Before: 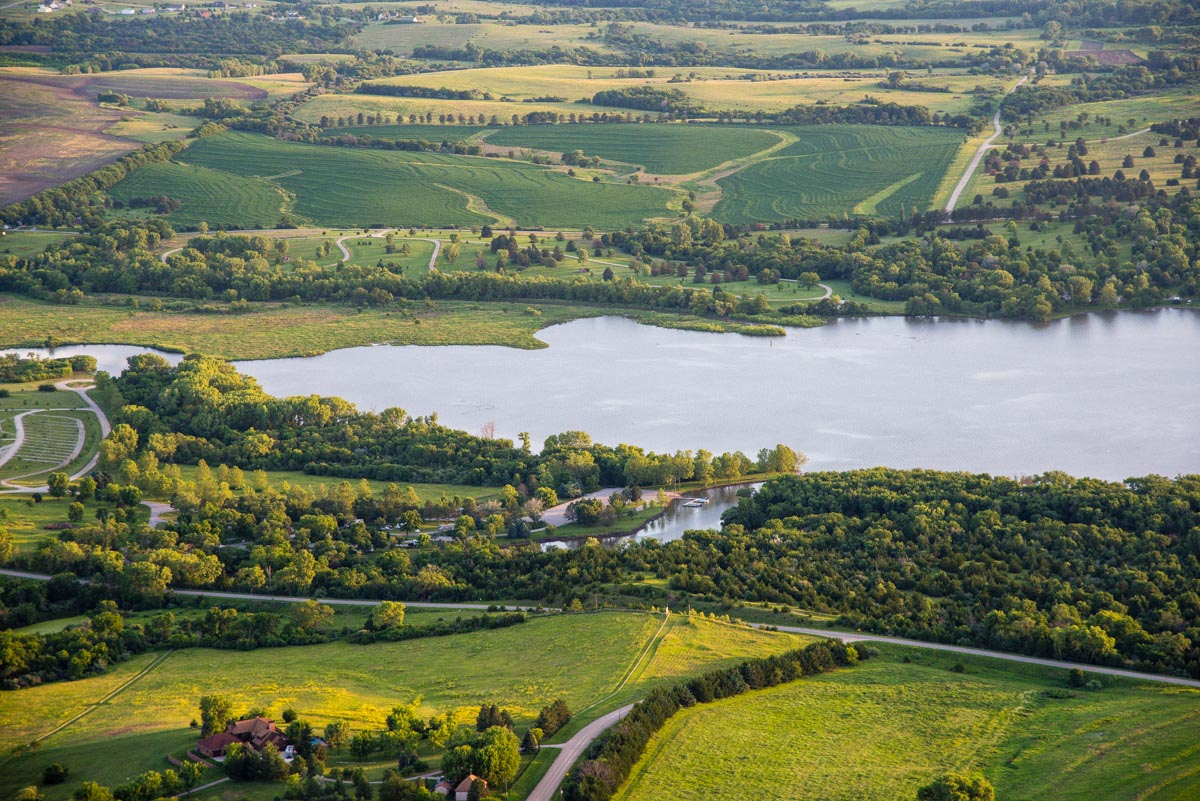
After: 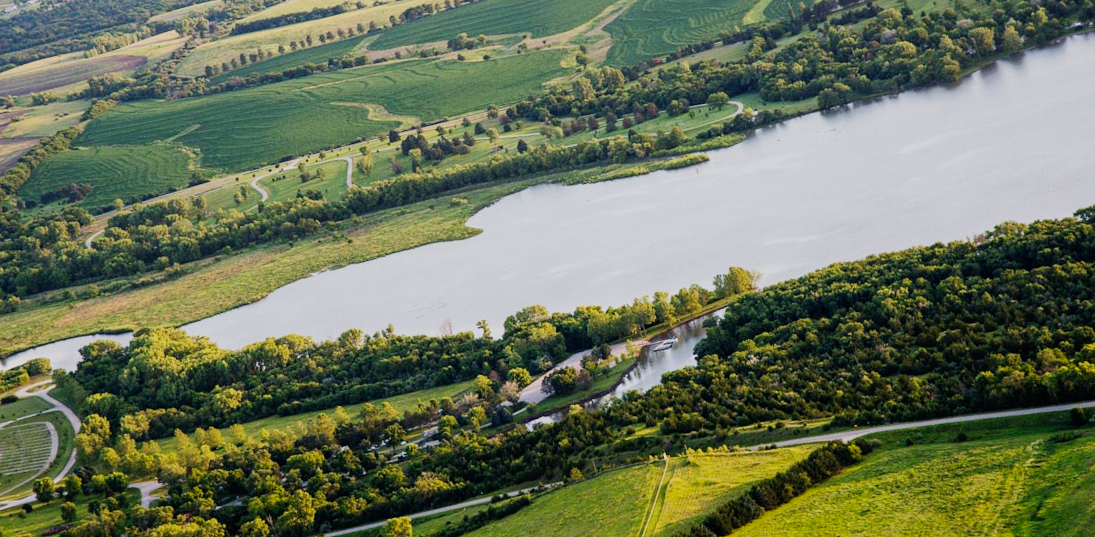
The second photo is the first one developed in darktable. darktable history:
sigmoid: contrast 1.7, skew -0.2, preserve hue 0%, red attenuation 0.1, red rotation 0.035, green attenuation 0.1, green rotation -0.017, blue attenuation 0.15, blue rotation -0.052, base primaries Rec2020
rotate and perspective: rotation -14.8°, crop left 0.1, crop right 0.903, crop top 0.25, crop bottom 0.748
